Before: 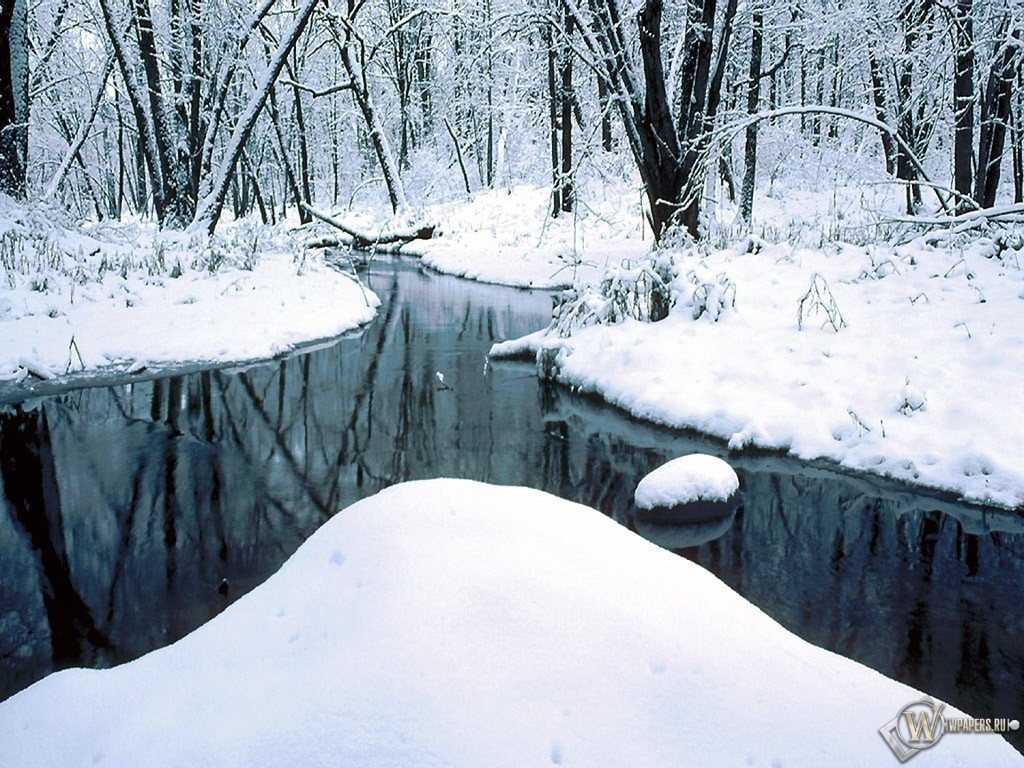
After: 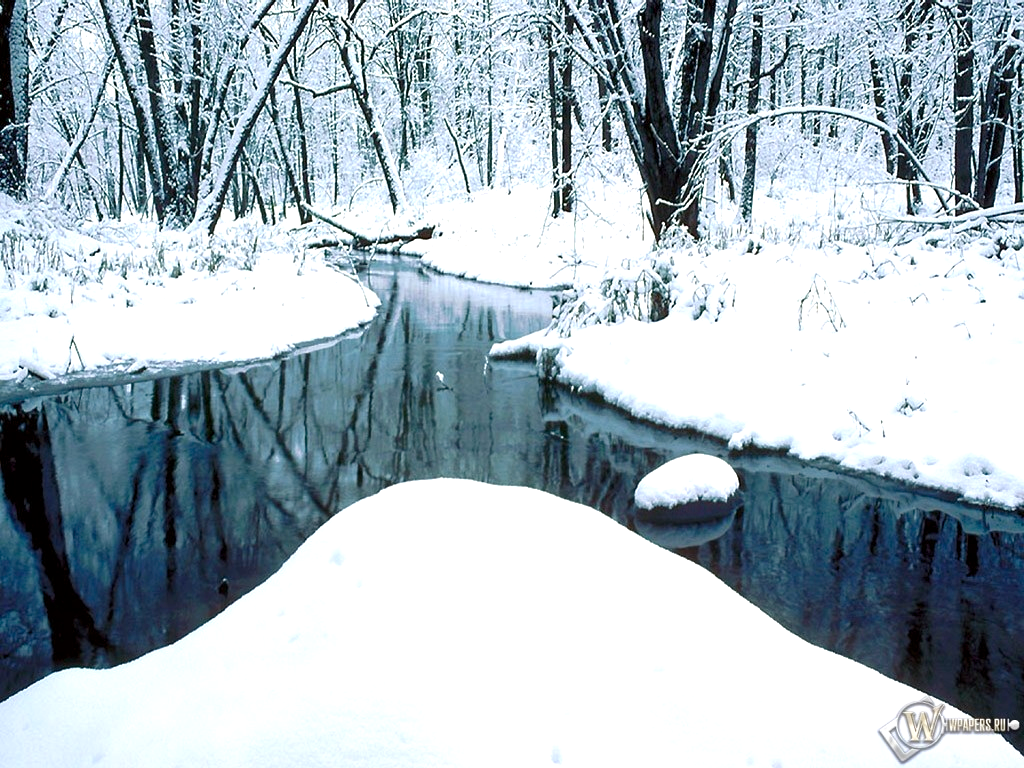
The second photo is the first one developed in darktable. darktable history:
exposure: black level correction 0.001, exposure 0.5 EV, compensate exposure bias true, compensate highlight preservation false
color balance rgb: perceptual saturation grading › global saturation 20%, perceptual saturation grading › highlights -25%, perceptual saturation grading › shadows 25%
